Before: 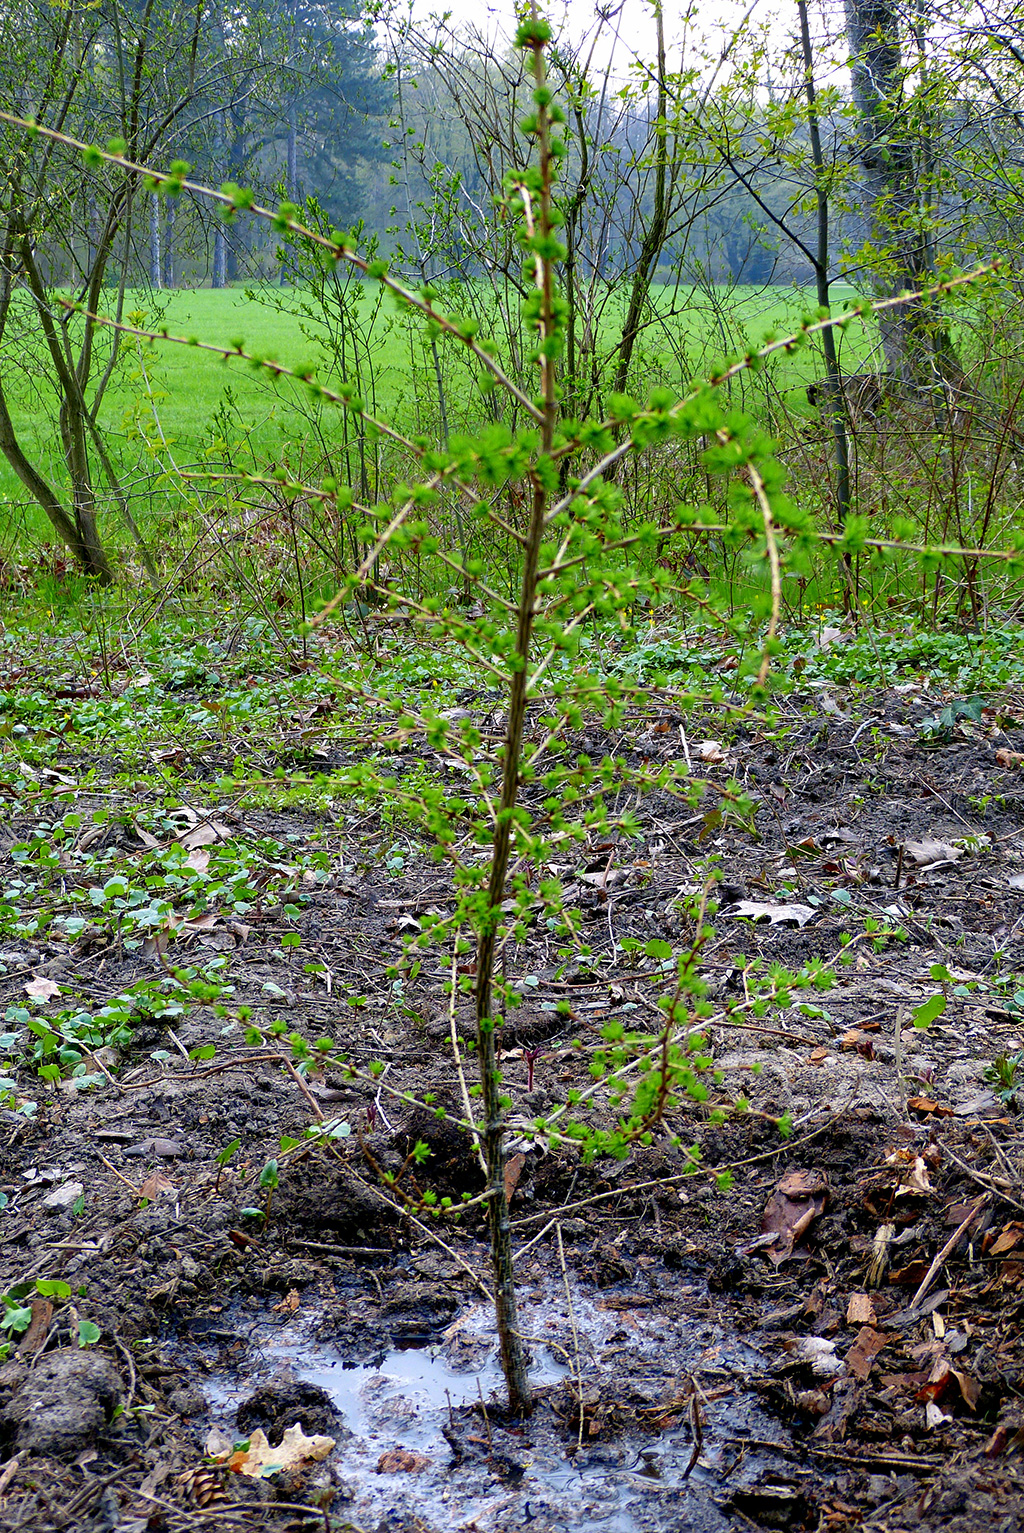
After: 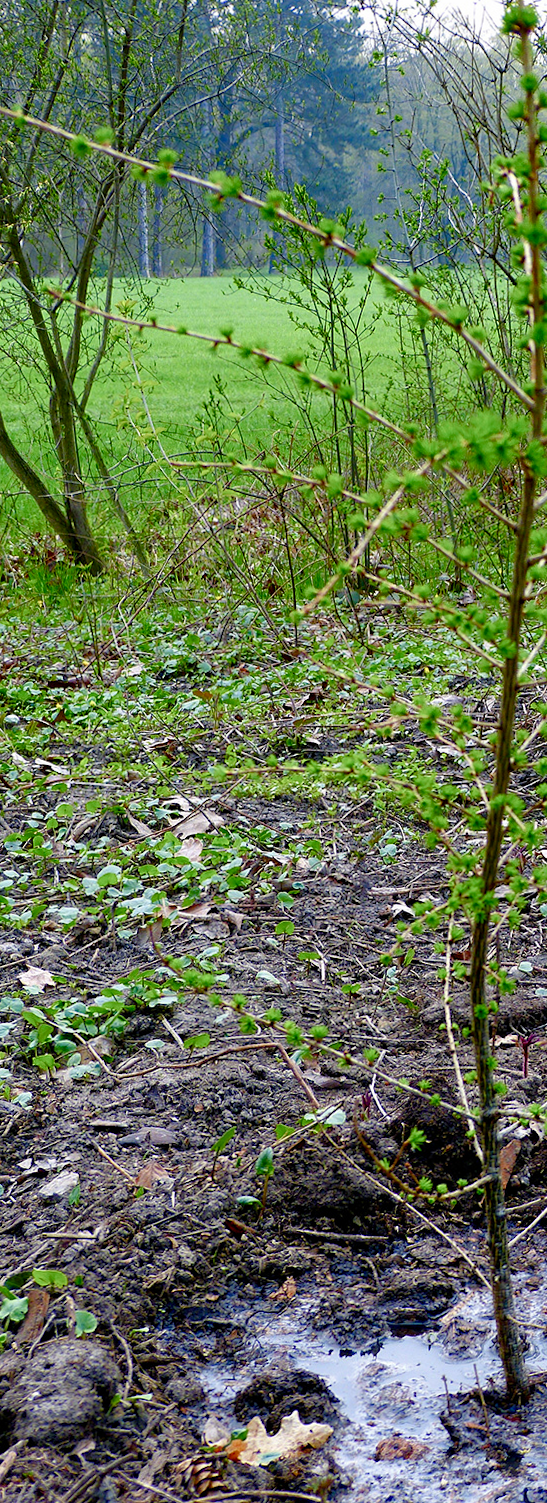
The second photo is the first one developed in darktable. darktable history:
rotate and perspective: rotation -0.45°, automatic cropping original format, crop left 0.008, crop right 0.992, crop top 0.012, crop bottom 0.988
crop: left 0.587%, right 45.588%, bottom 0.086%
color balance rgb: perceptual saturation grading › global saturation 20%, perceptual saturation grading › highlights -50%, perceptual saturation grading › shadows 30%
